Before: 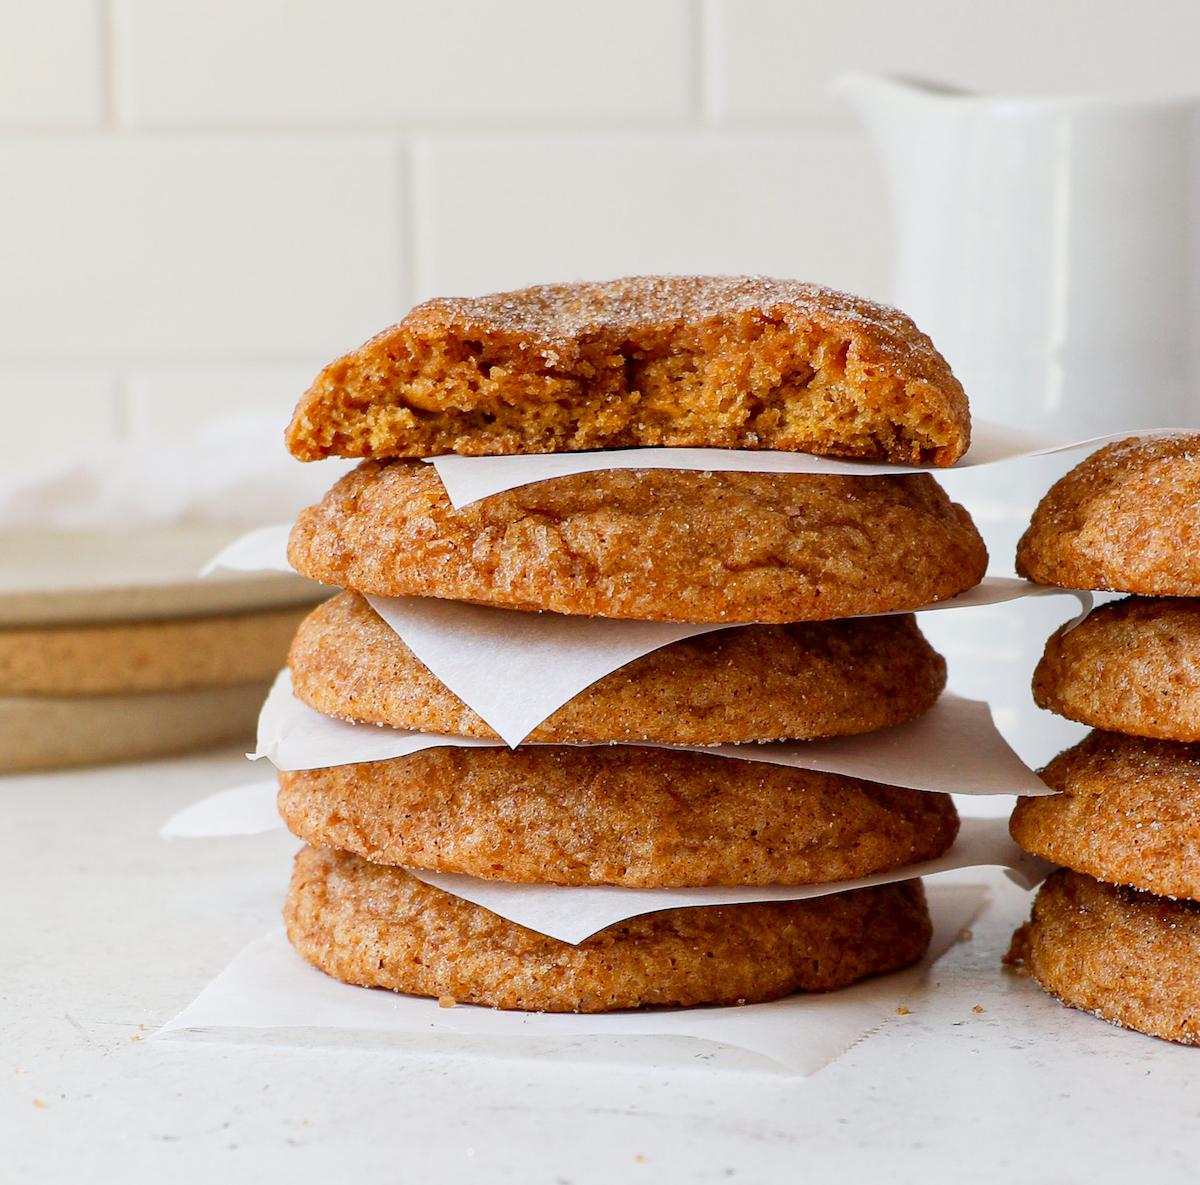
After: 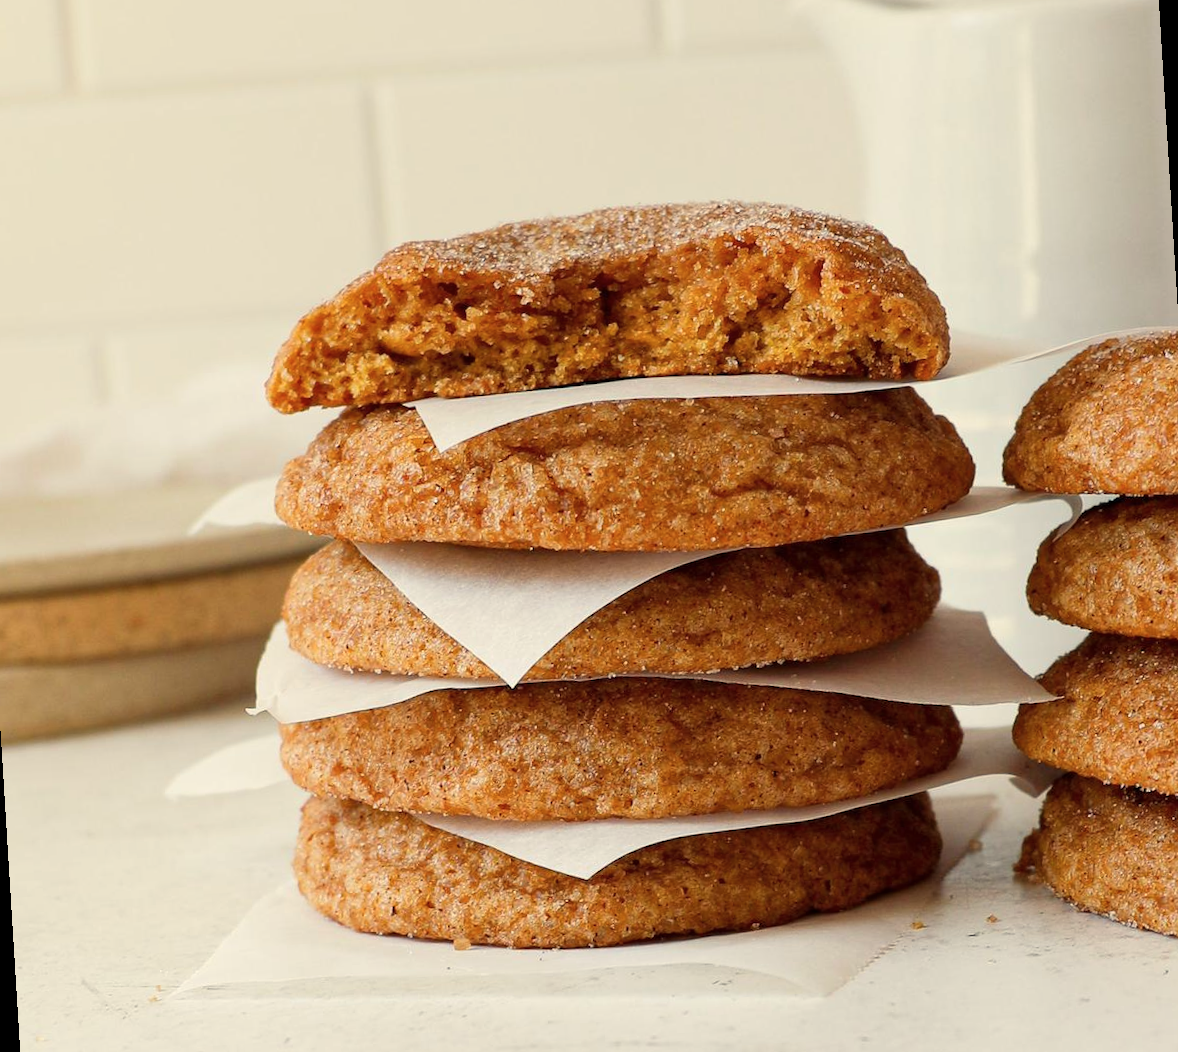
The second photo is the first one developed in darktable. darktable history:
color correction: highlights b* 3
white balance: red 1.029, blue 0.92
color zones: curves: ch1 [(0, 0.469) (0.001, 0.469) (0.12, 0.446) (0.248, 0.469) (0.5, 0.5) (0.748, 0.5) (0.999, 0.469) (1, 0.469)]
rotate and perspective: rotation -3.52°, crop left 0.036, crop right 0.964, crop top 0.081, crop bottom 0.919
